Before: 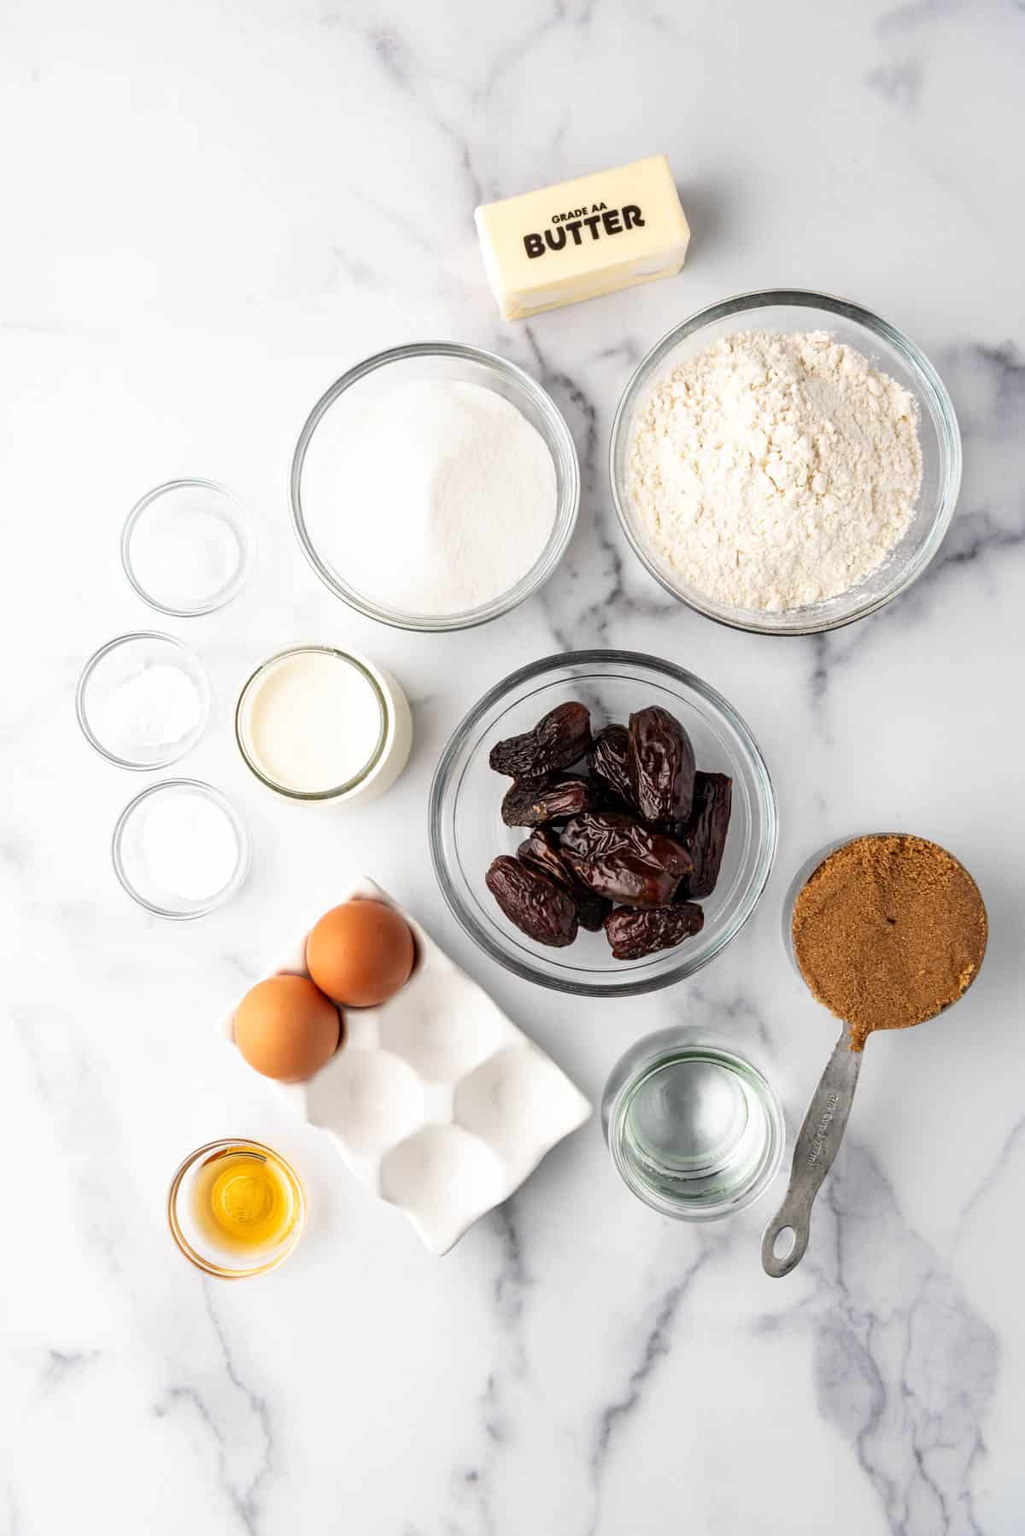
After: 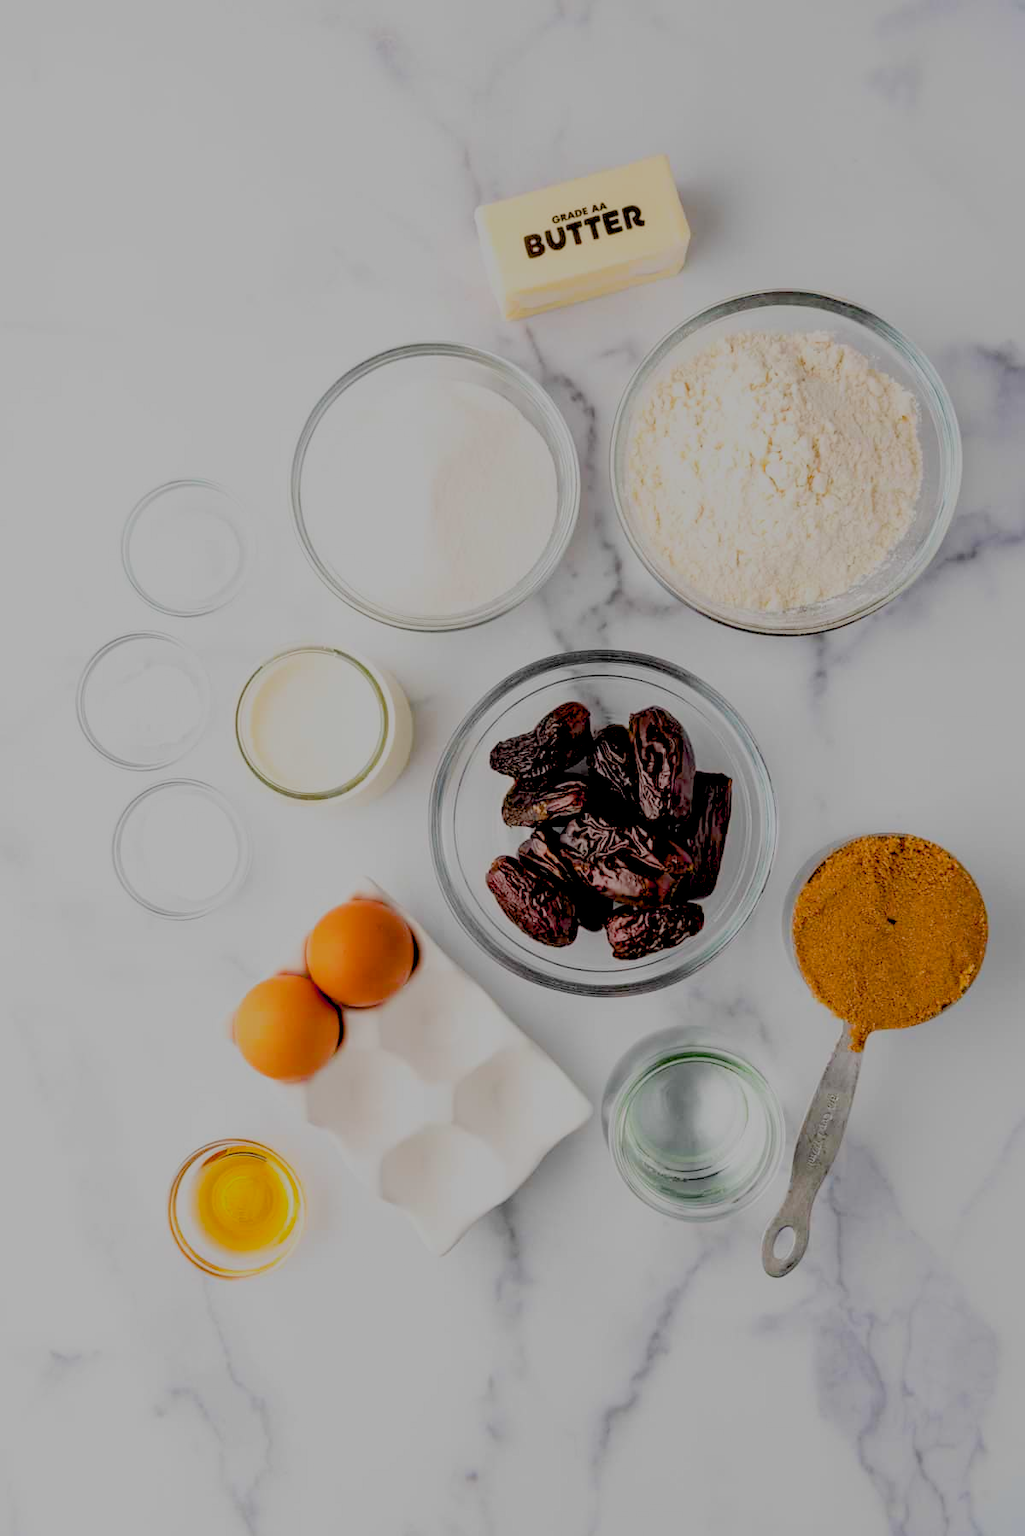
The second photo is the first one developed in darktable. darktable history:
color balance rgb: global offset › luminance -0.9%, perceptual saturation grading › global saturation 31.118%, perceptual brilliance grading › global brilliance 1.536%, perceptual brilliance grading › highlights -3.861%, contrast -29.818%
filmic rgb: black relative exposure -6.99 EV, white relative exposure 5.6 EV, hardness 2.86, iterations of high-quality reconstruction 0
exposure: black level correction 0.01, exposure 0.015 EV, compensate highlight preservation false
